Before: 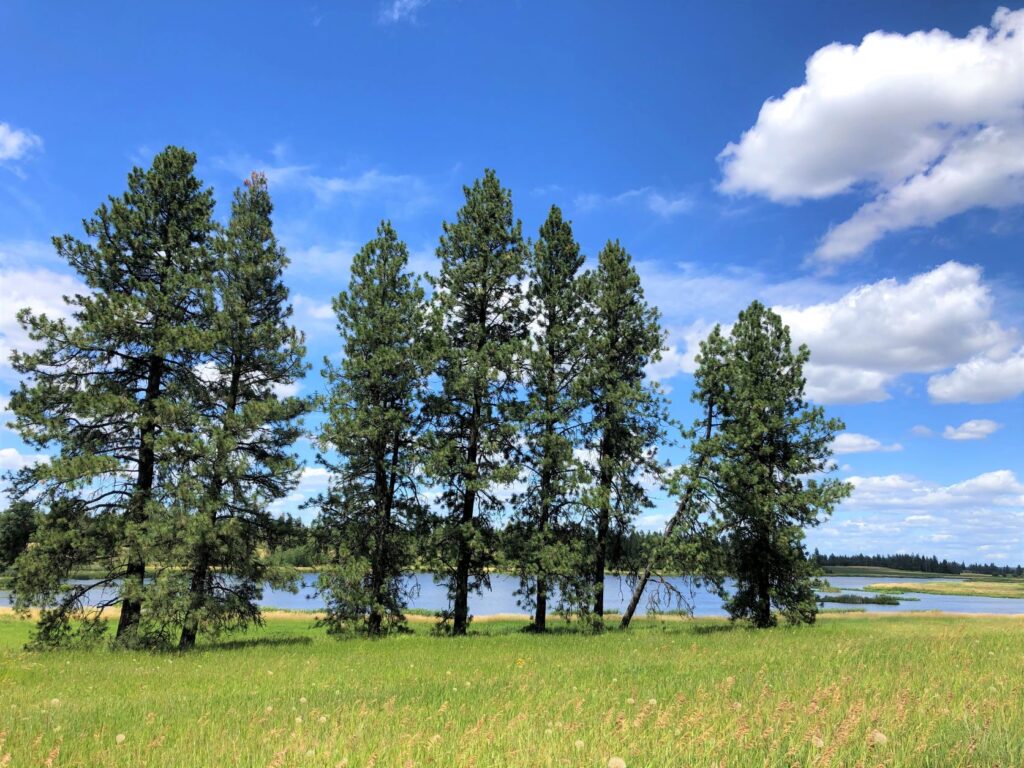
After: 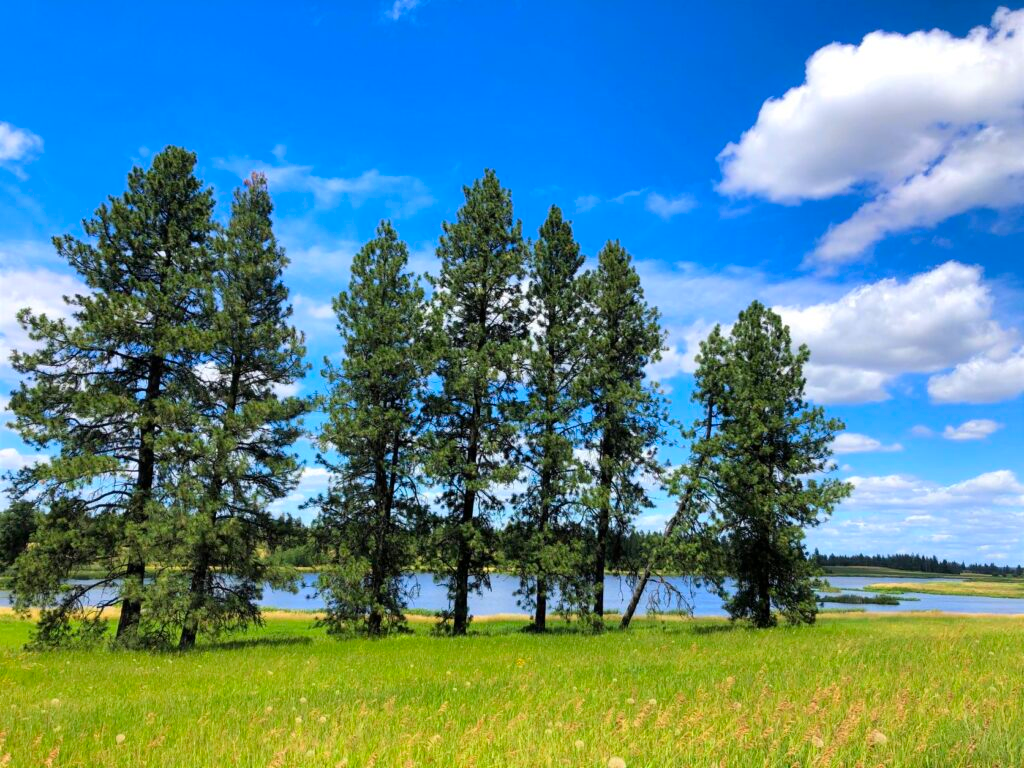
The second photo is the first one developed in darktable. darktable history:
contrast brightness saturation: brightness -0.016, saturation 0.361
